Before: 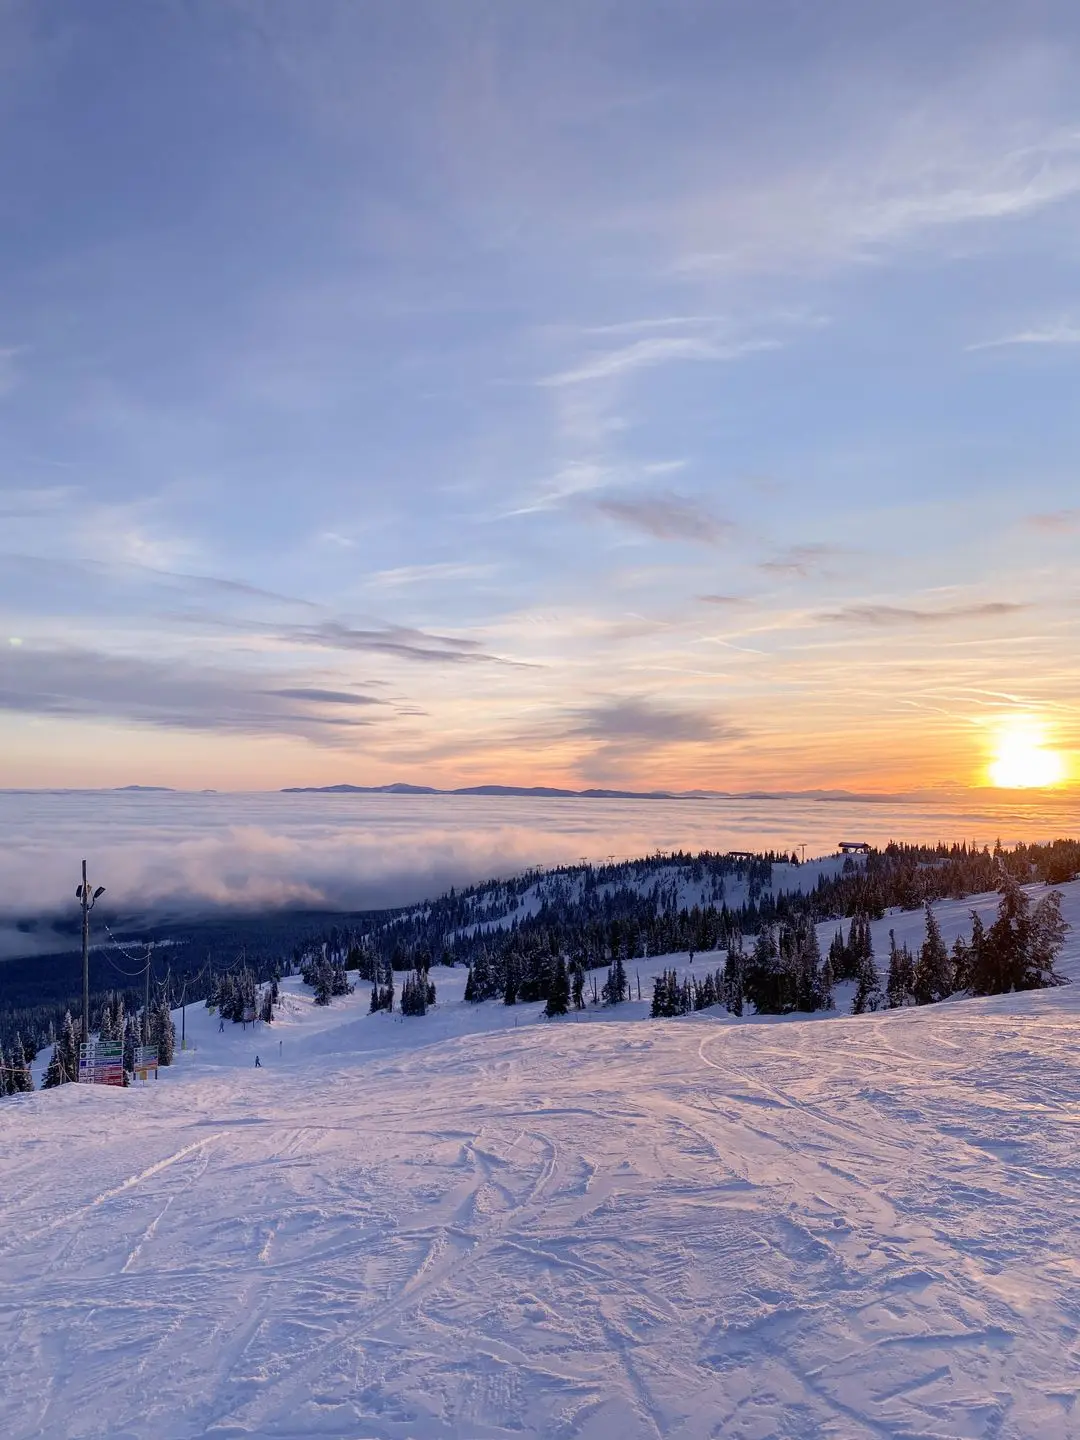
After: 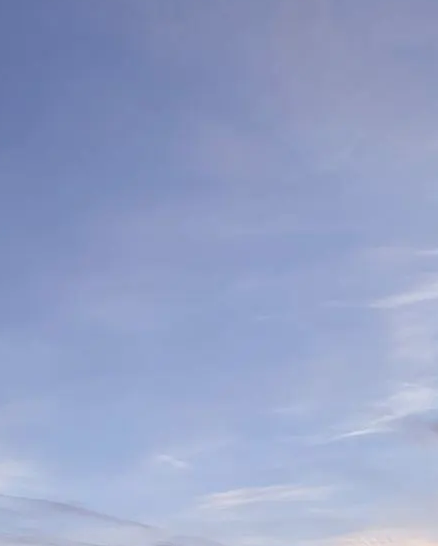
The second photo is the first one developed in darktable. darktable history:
crop: left 15.452%, top 5.459%, right 43.956%, bottom 56.62%
contrast brightness saturation: saturation -0.05
